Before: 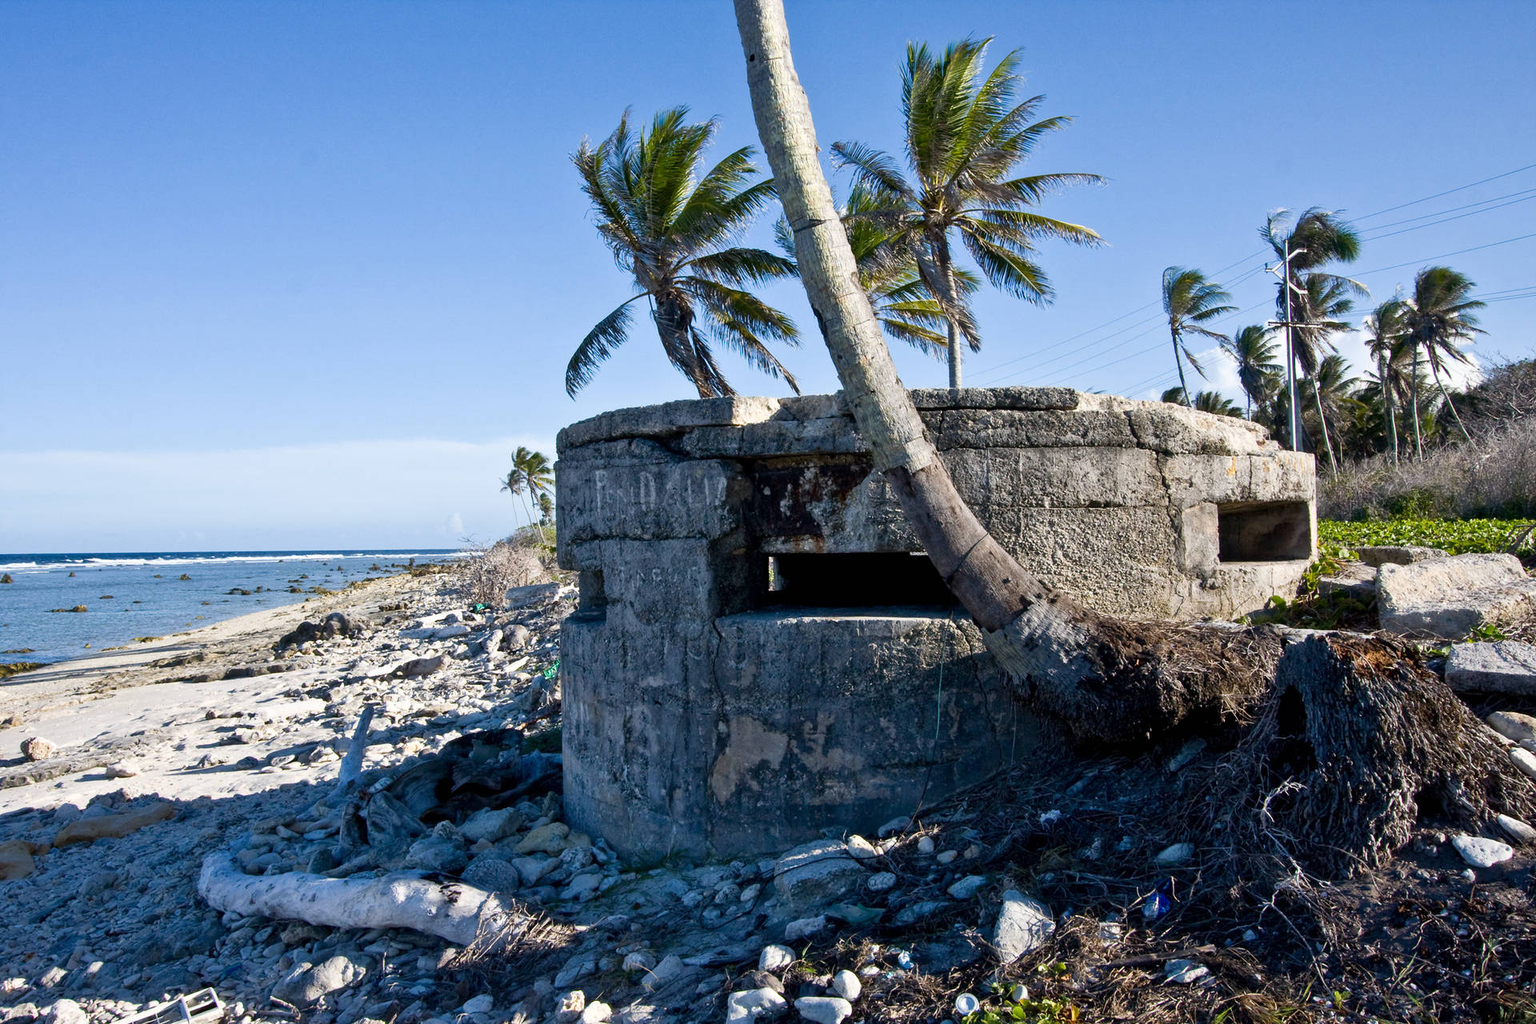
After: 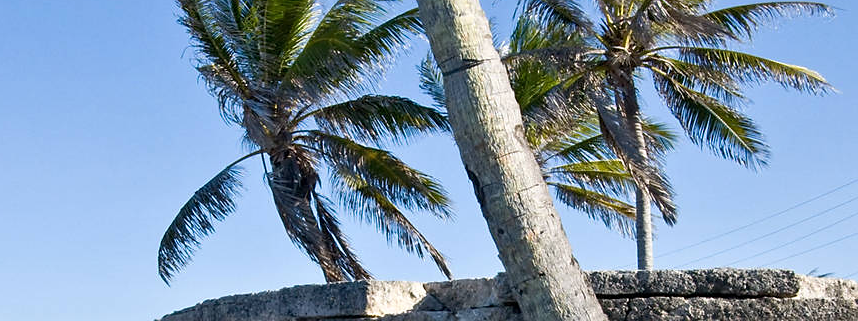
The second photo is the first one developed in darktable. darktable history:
crop: left 28.64%, top 16.832%, right 26.637%, bottom 58.055%
sharpen: radius 1.458, amount 0.398, threshold 1.271
tone equalizer: on, module defaults
